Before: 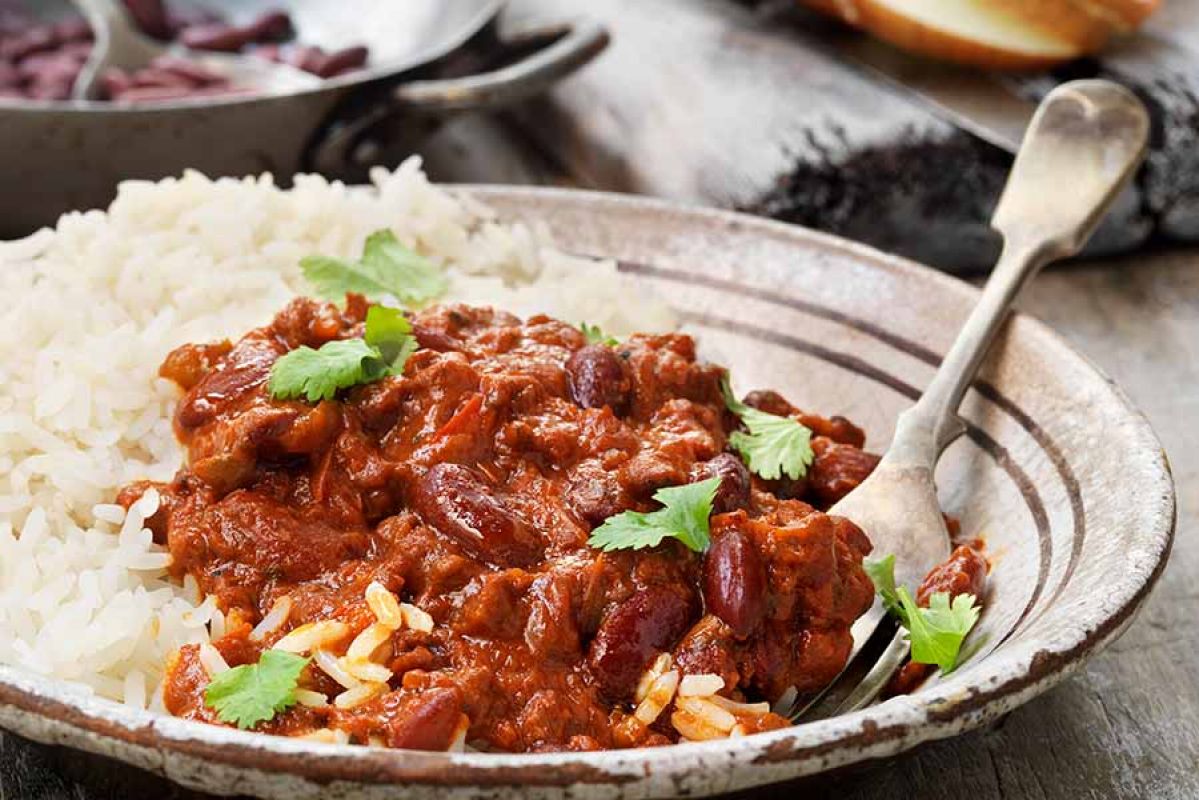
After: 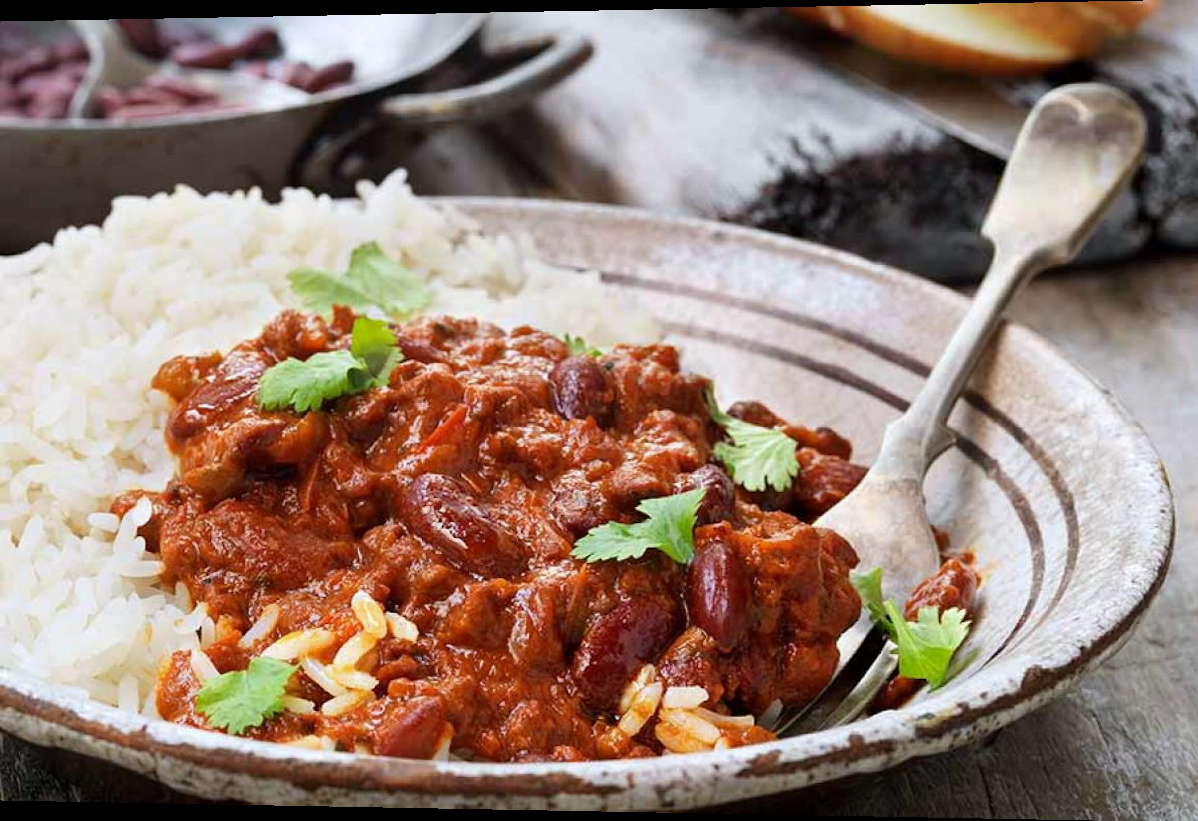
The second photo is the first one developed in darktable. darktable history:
rotate and perspective: lens shift (horizontal) -0.055, automatic cropping off
white balance: red 0.974, blue 1.044
